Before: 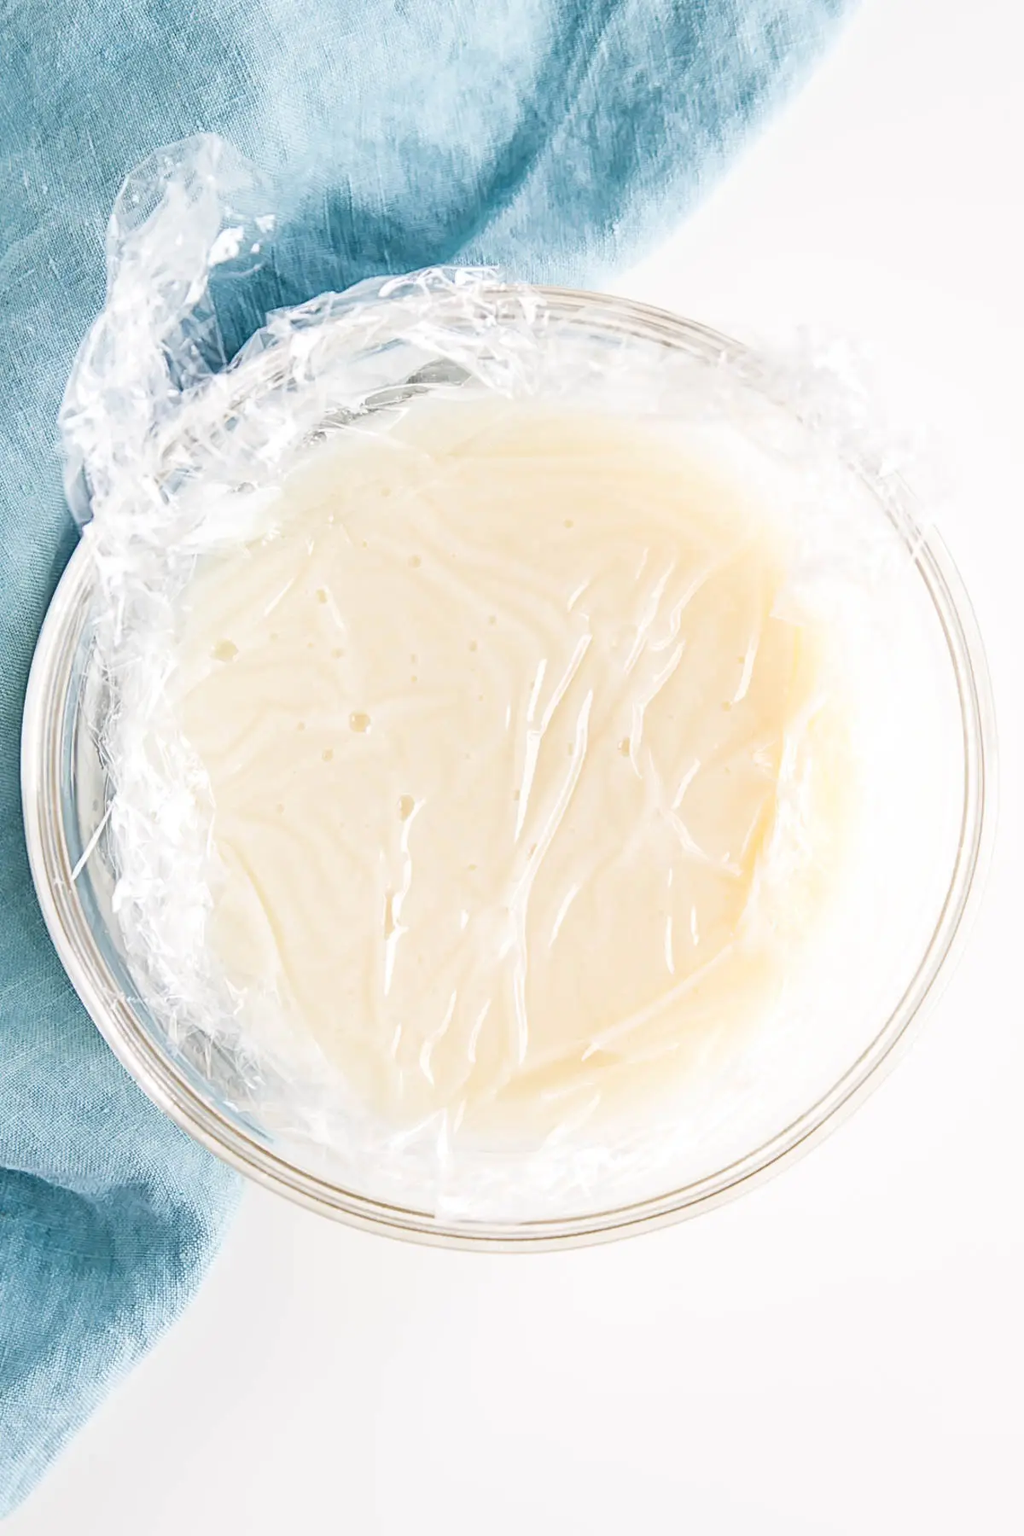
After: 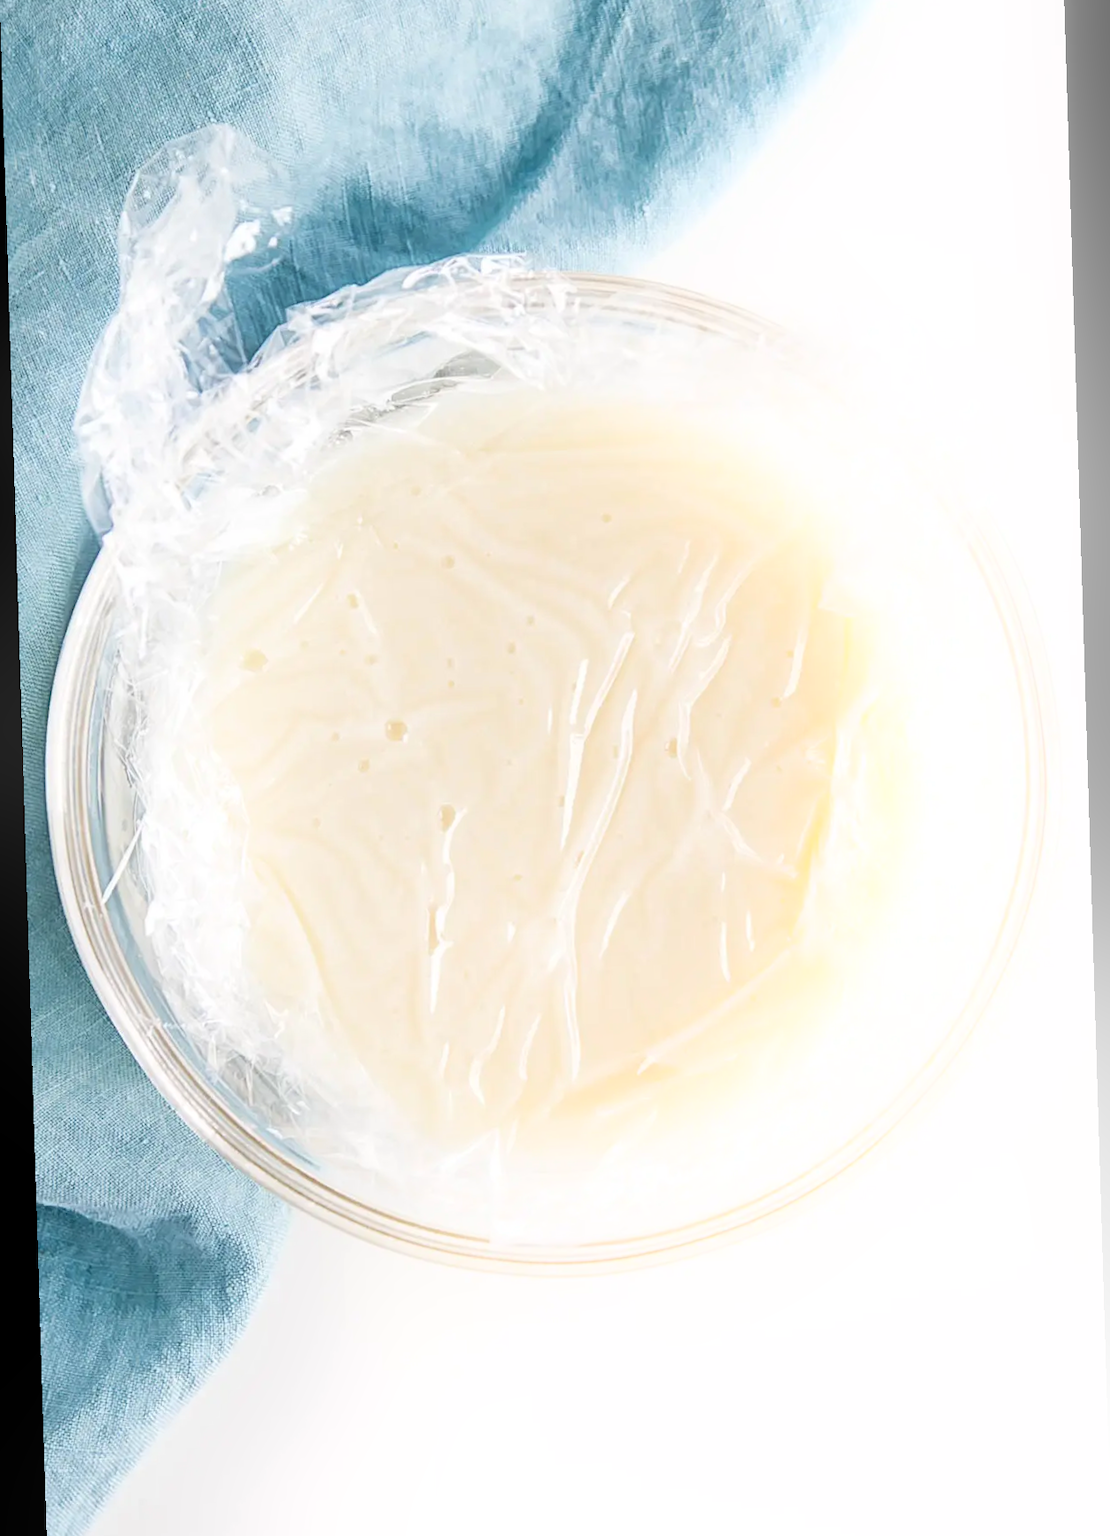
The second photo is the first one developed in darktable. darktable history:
rotate and perspective: rotation -1.75°, automatic cropping off
crop and rotate: top 2.479%, bottom 3.018%
bloom: size 13.65%, threshold 98.39%, strength 4.82%
